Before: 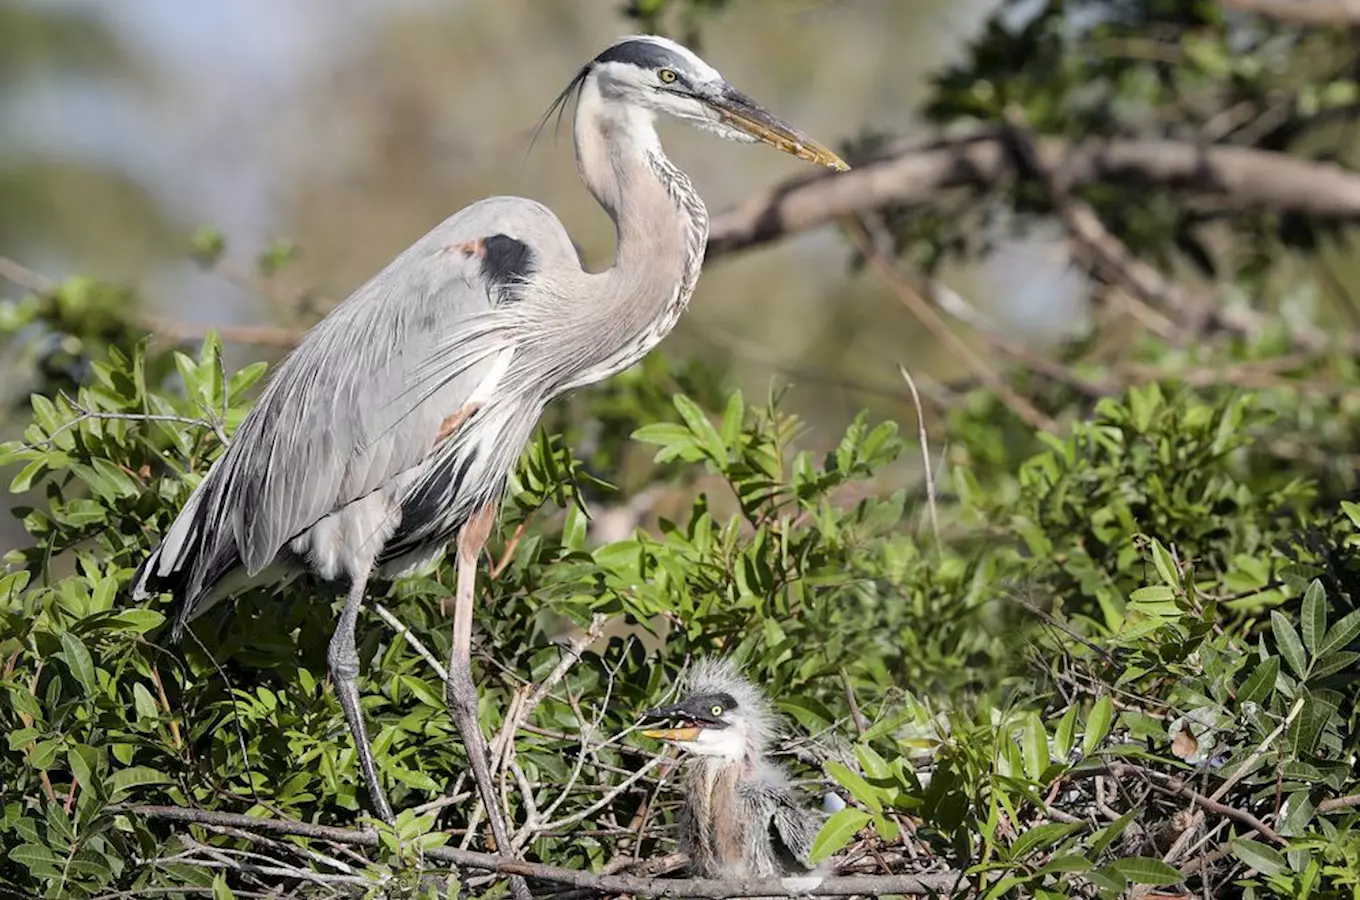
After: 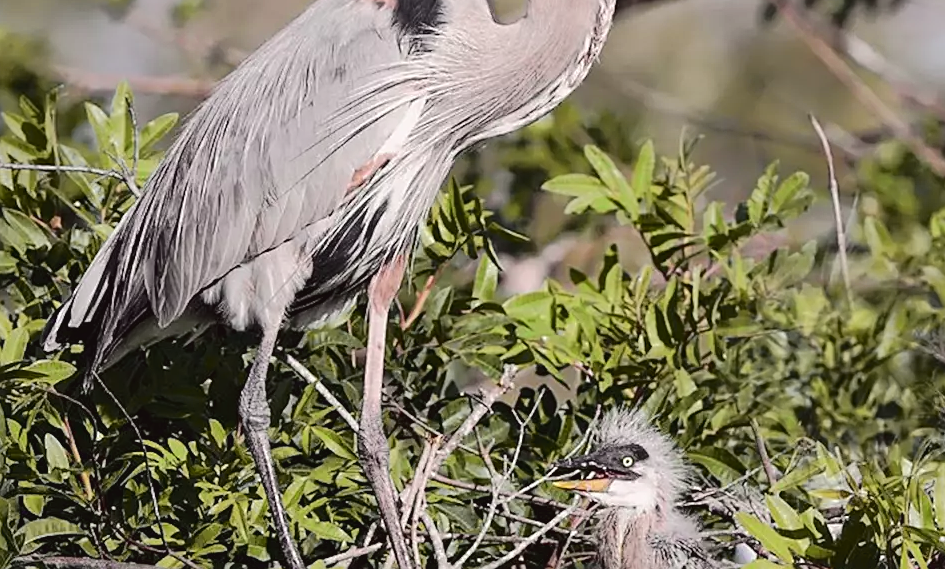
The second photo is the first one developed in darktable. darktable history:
crop: left 6.547%, top 27.711%, right 23.958%, bottom 8.962%
tone curve: curves: ch0 [(0, 0.032) (0.094, 0.08) (0.265, 0.208) (0.41, 0.417) (0.498, 0.496) (0.638, 0.673) (0.845, 0.828) (0.994, 0.964)]; ch1 [(0, 0) (0.161, 0.092) (0.37, 0.302) (0.417, 0.434) (0.492, 0.502) (0.576, 0.589) (0.644, 0.638) (0.725, 0.765) (1, 1)]; ch2 [(0, 0) (0.352, 0.403) (0.45, 0.469) (0.521, 0.515) (0.55, 0.528) (0.589, 0.576) (1, 1)], color space Lab, independent channels, preserve colors none
sharpen: on, module defaults
tone equalizer: on, module defaults
